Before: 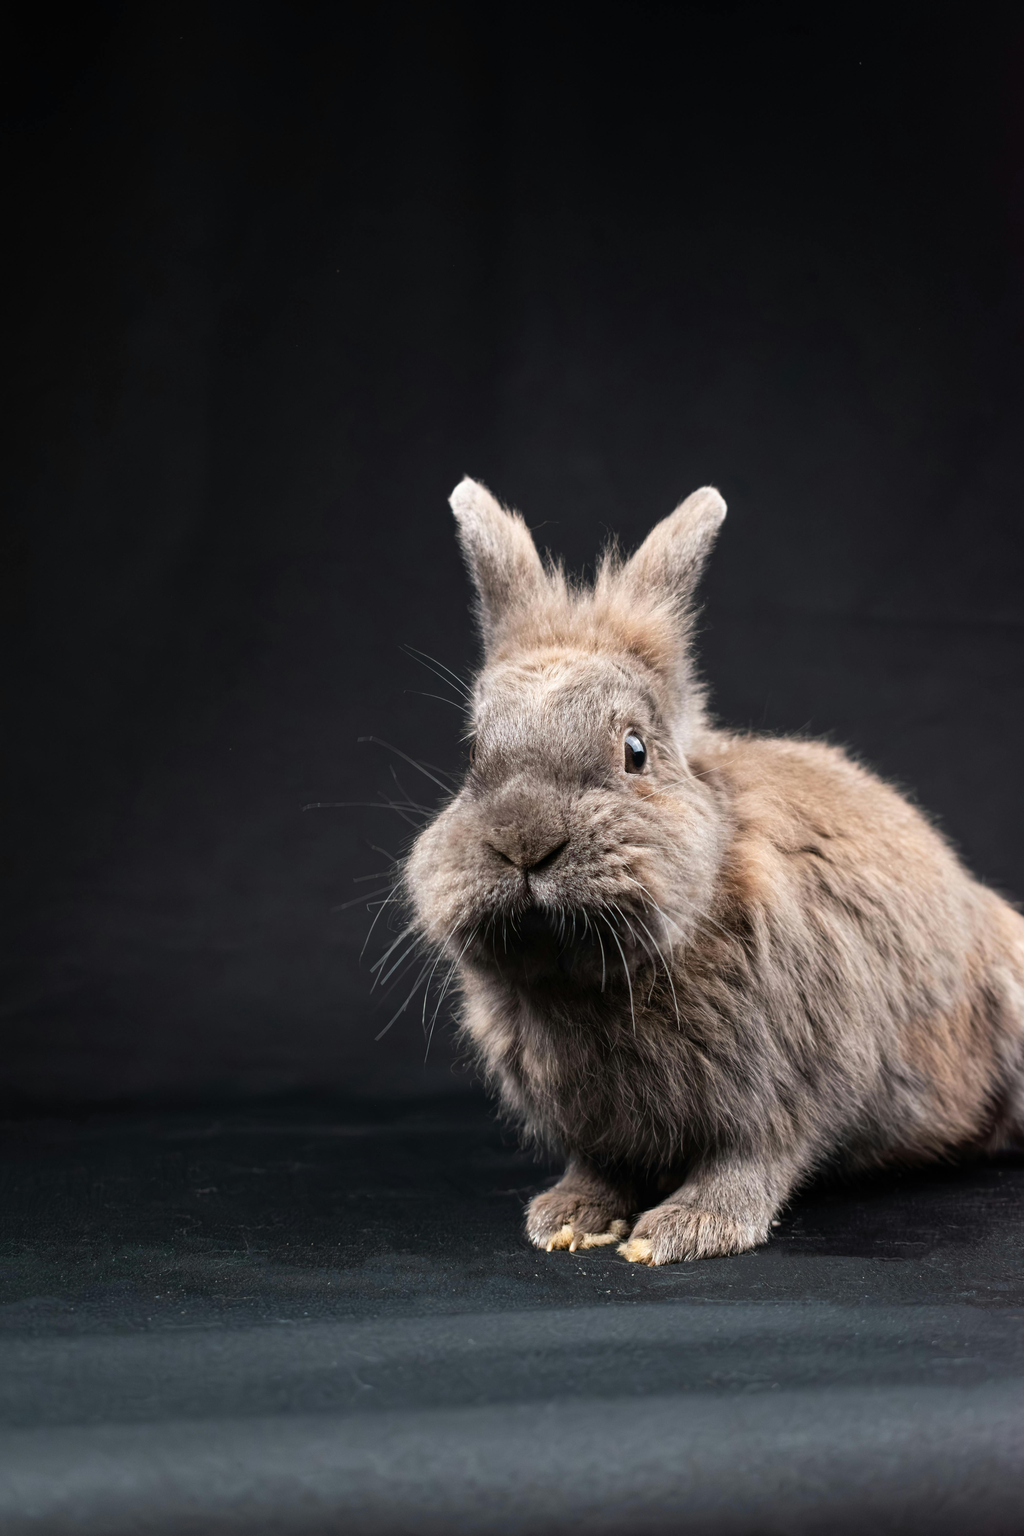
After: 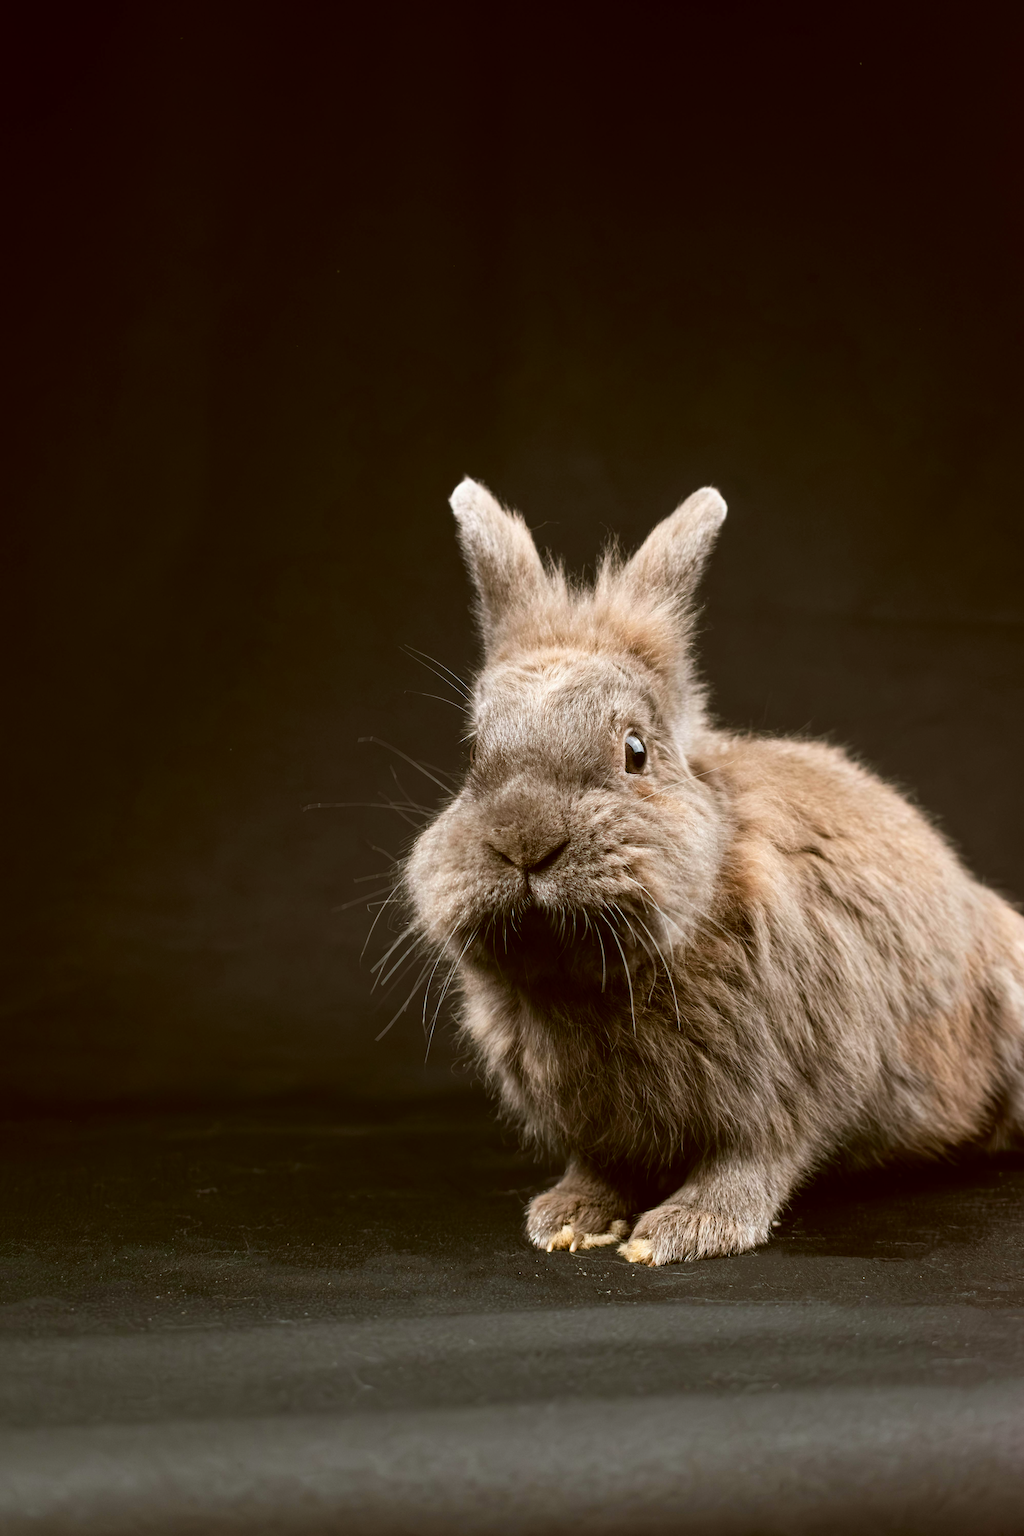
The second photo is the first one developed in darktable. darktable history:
color correction: highlights a* -0.529, highlights b* 0.174, shadows a* 4.76, shadows b* 20.31
